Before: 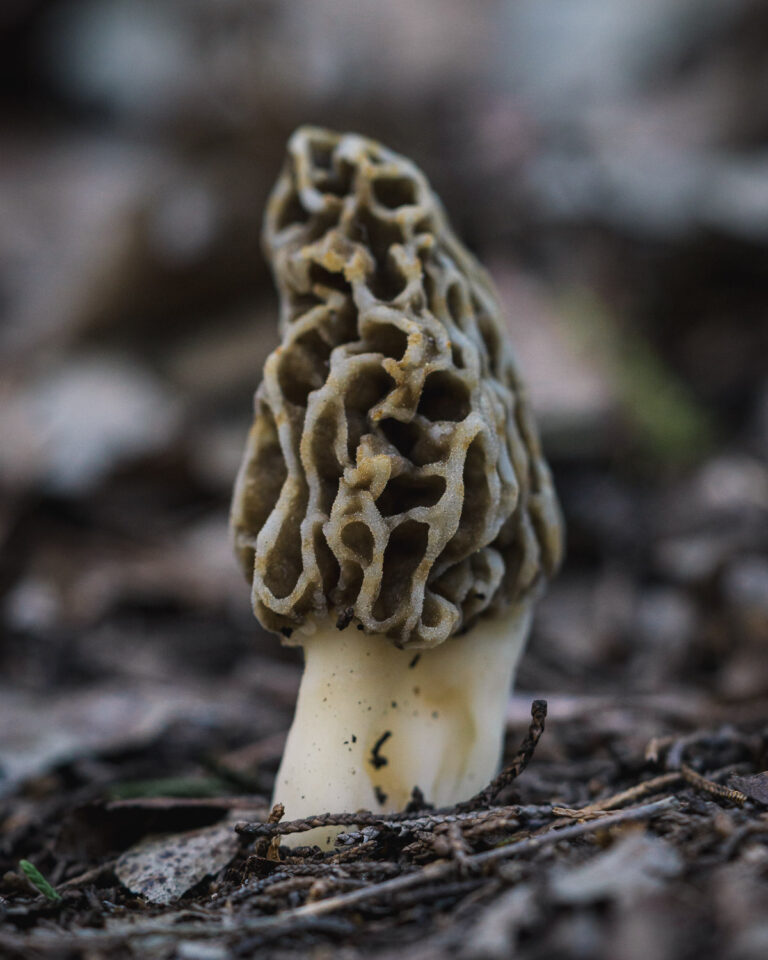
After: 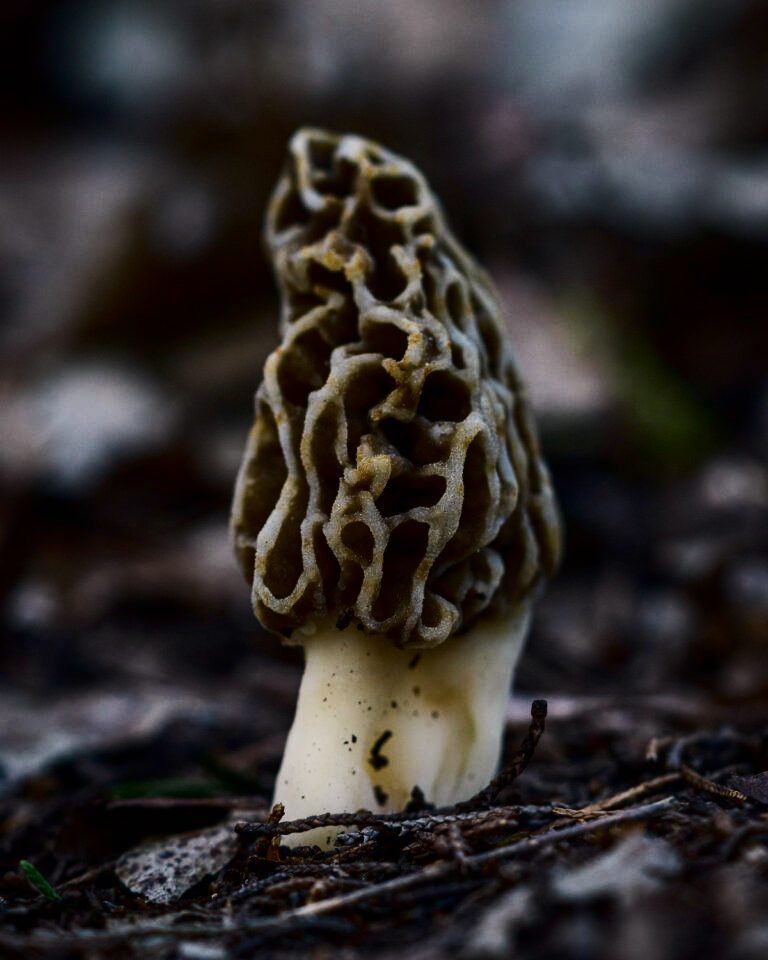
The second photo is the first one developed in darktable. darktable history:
contrast brightness saturation: contrast 0.241, brightness -0.243, saturation 0.136
